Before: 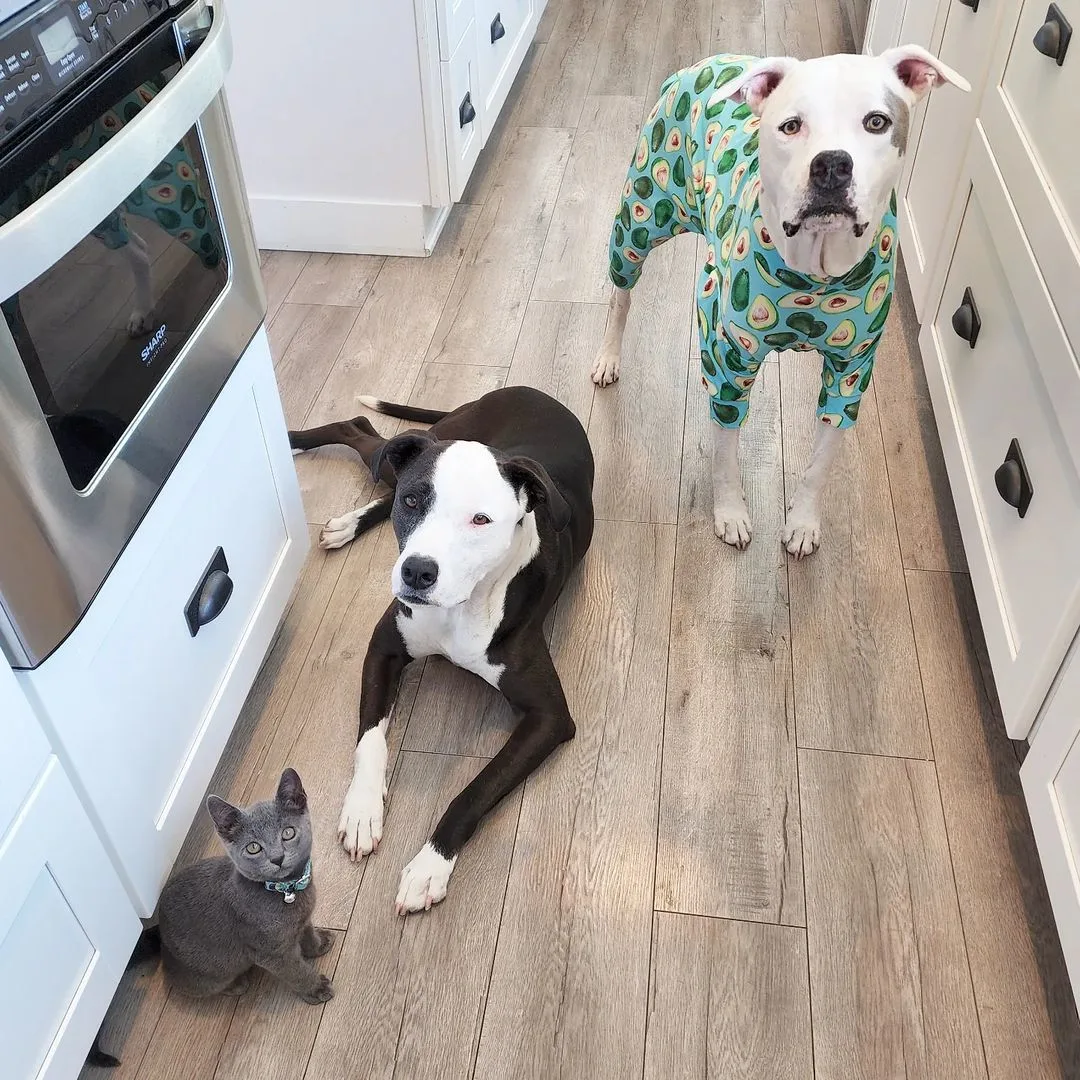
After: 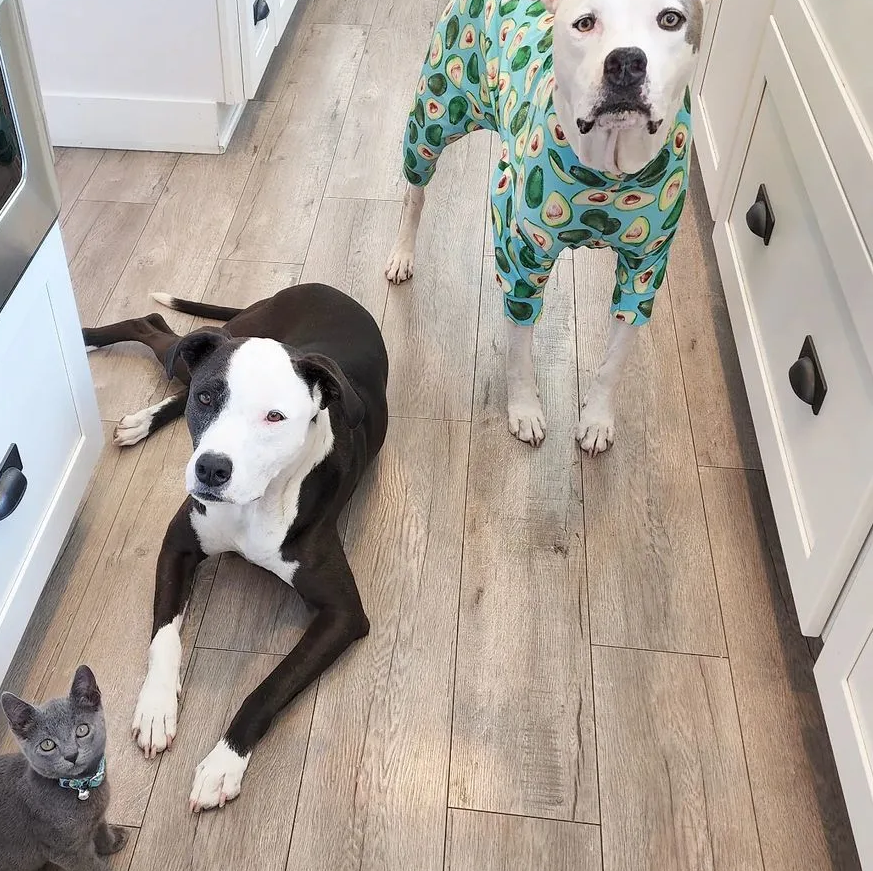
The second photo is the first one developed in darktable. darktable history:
crop: left 19.143%, top 9.621%, bottom 9.651%
